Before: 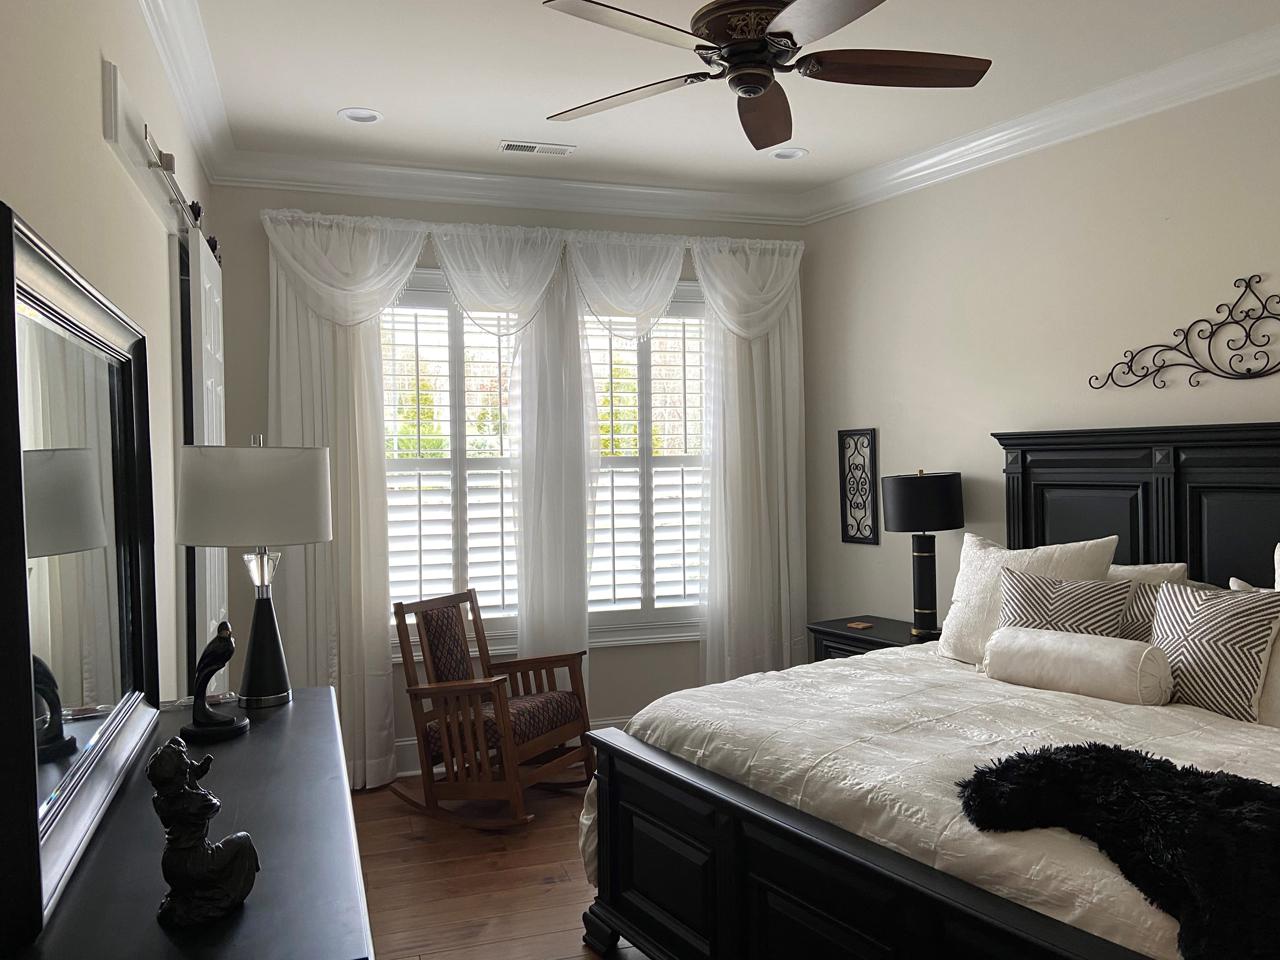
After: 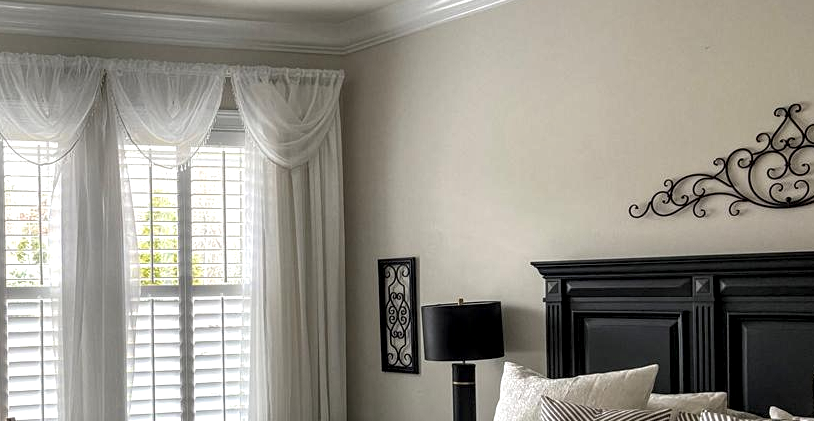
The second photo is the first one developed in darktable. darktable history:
crop: left 36.002%, top 17.865%, right 0.367%, bottom 38.198%
local contrast: detail 160%
